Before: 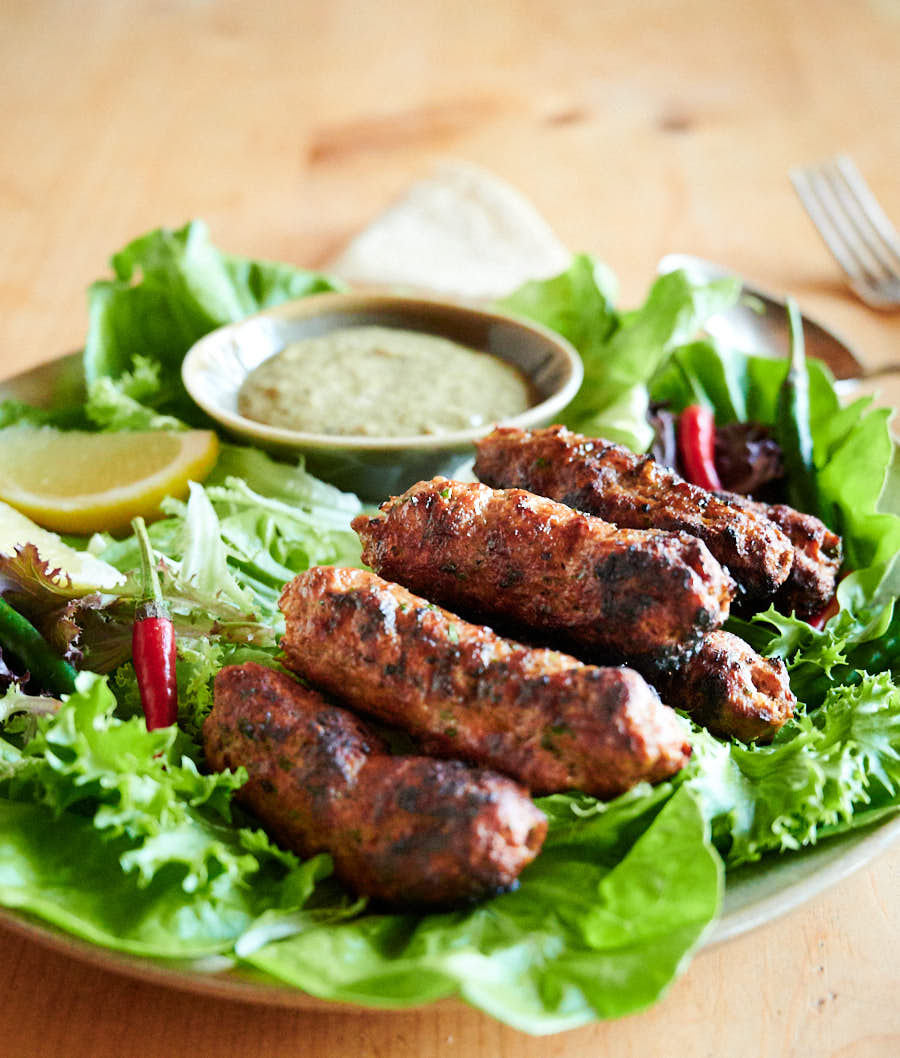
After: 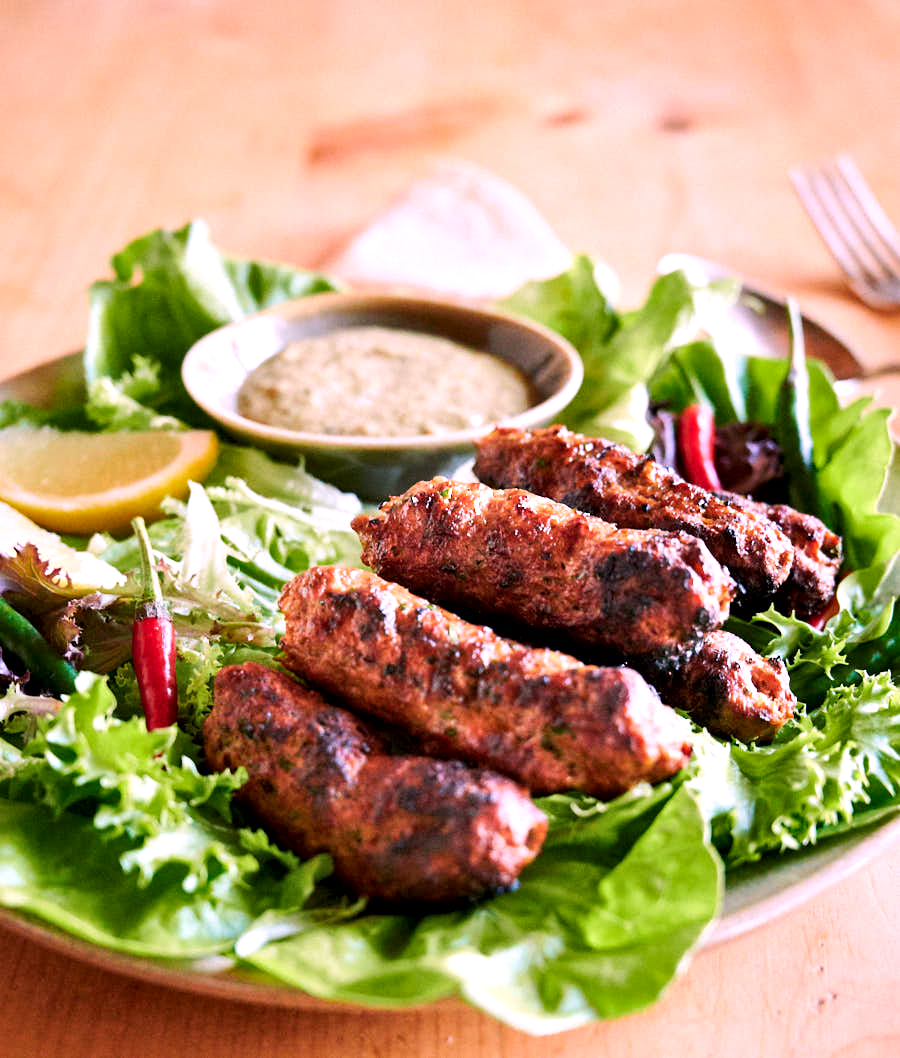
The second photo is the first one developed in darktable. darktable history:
local contrast: mode bilateral grid, contrast 30, coarseness 25, midtone range 0.2
white balance: red 1.188, blue 1.11
contrast equalizer: octaves 7, y [[0.6 ×6], [0.55 ×6], [0 ×6], [0 ×6], [0 ×6]], mix 0.15
